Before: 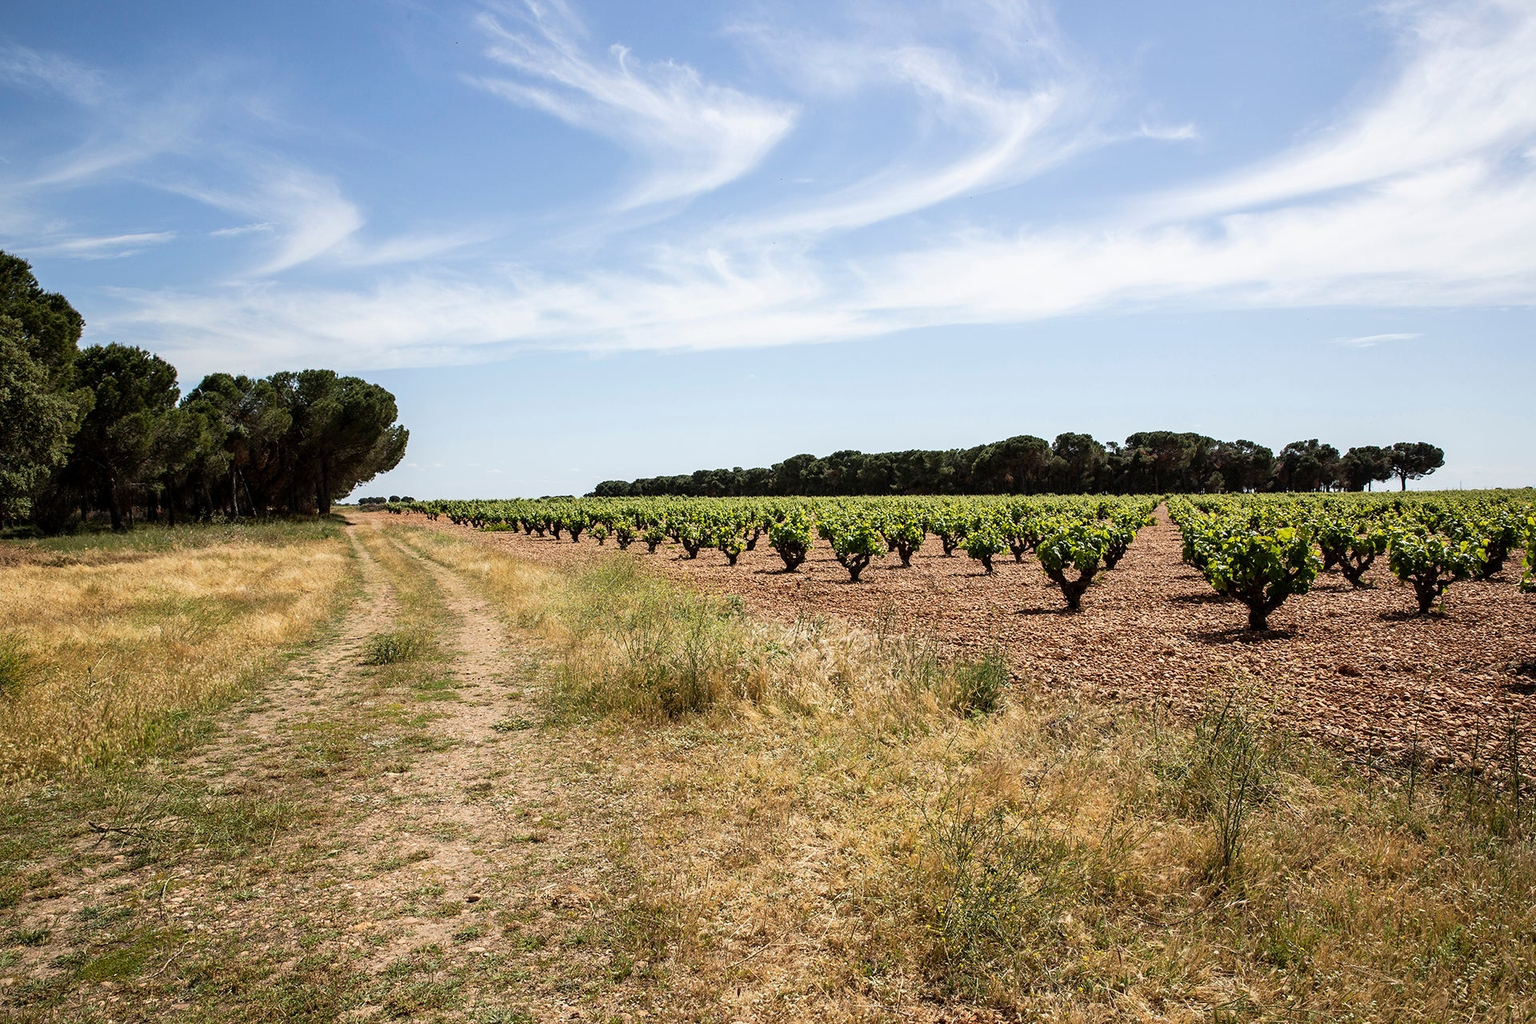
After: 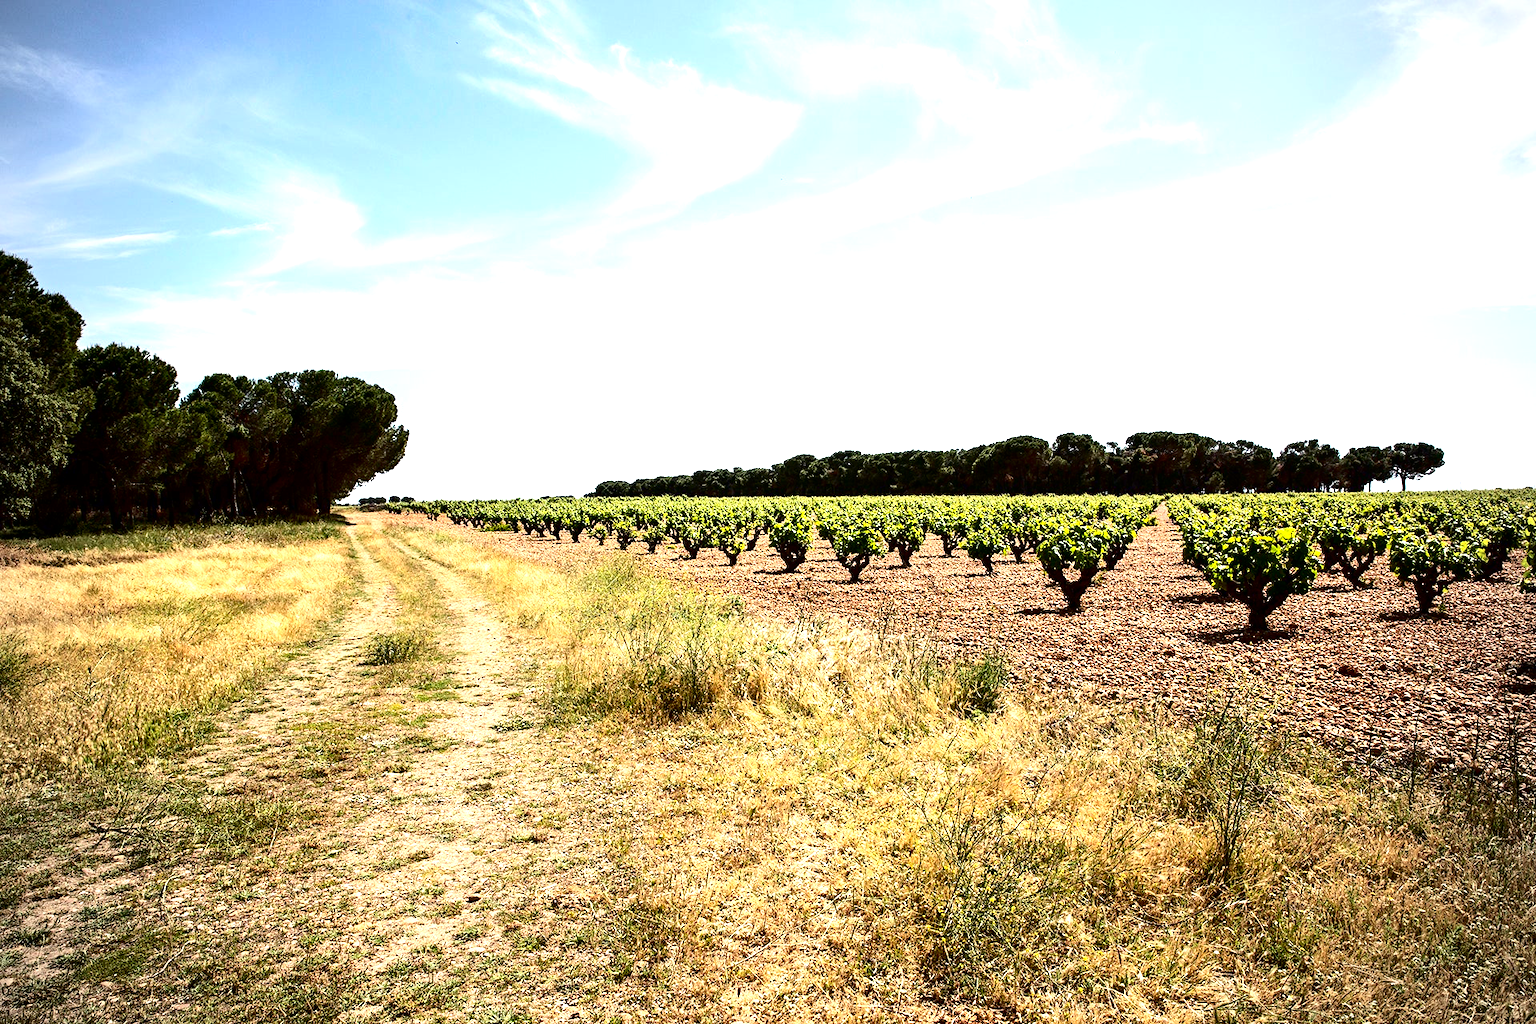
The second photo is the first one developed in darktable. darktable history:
white balance: emerald 1
exposure: black level correction 0, exposure 1.1 EV, compensate exposure bias true, compensate highlight preservation false
vignetting: fall-off radius 60.92%
contrast brightness saturation: contrast 0.24, brightness -0.24, saturation 0.14
